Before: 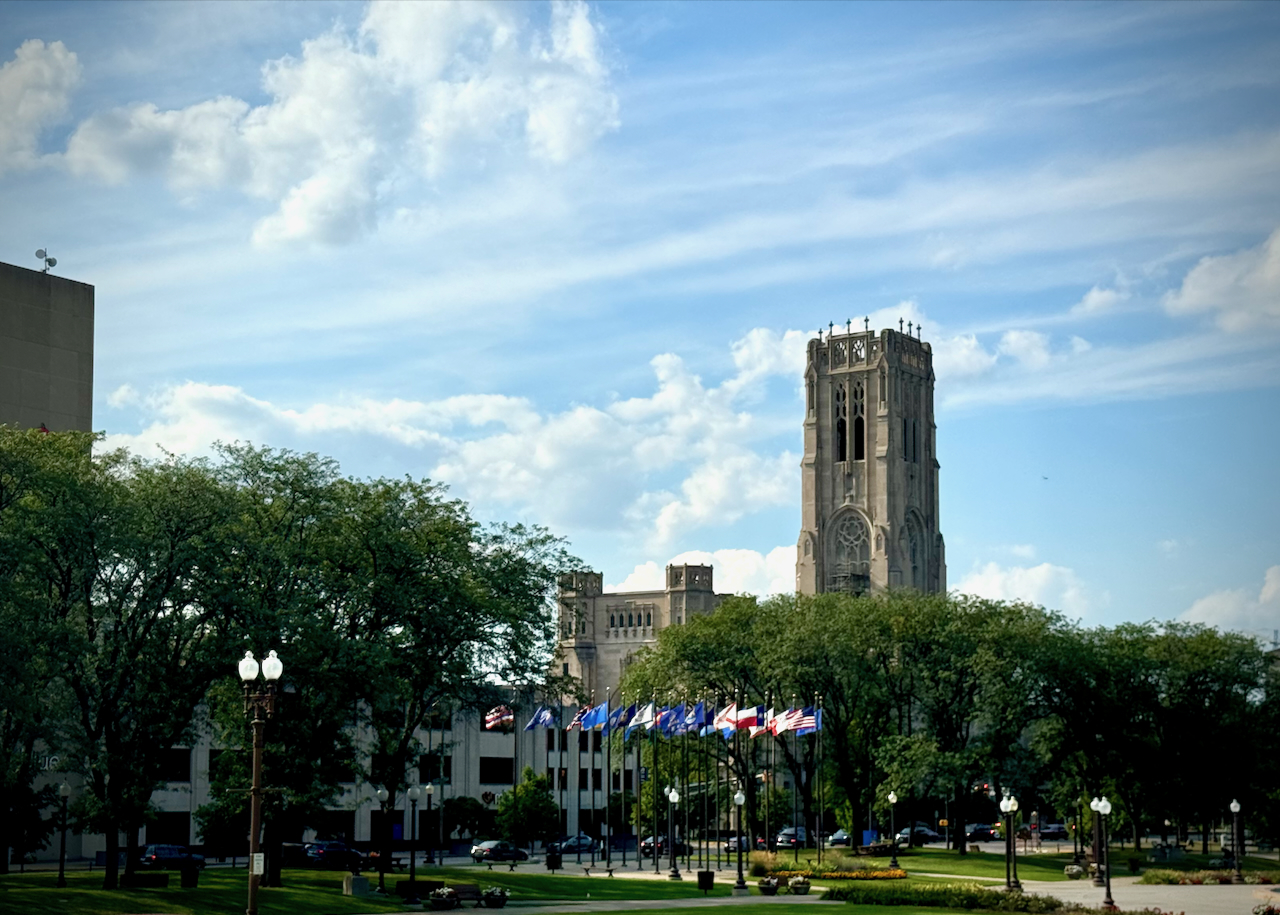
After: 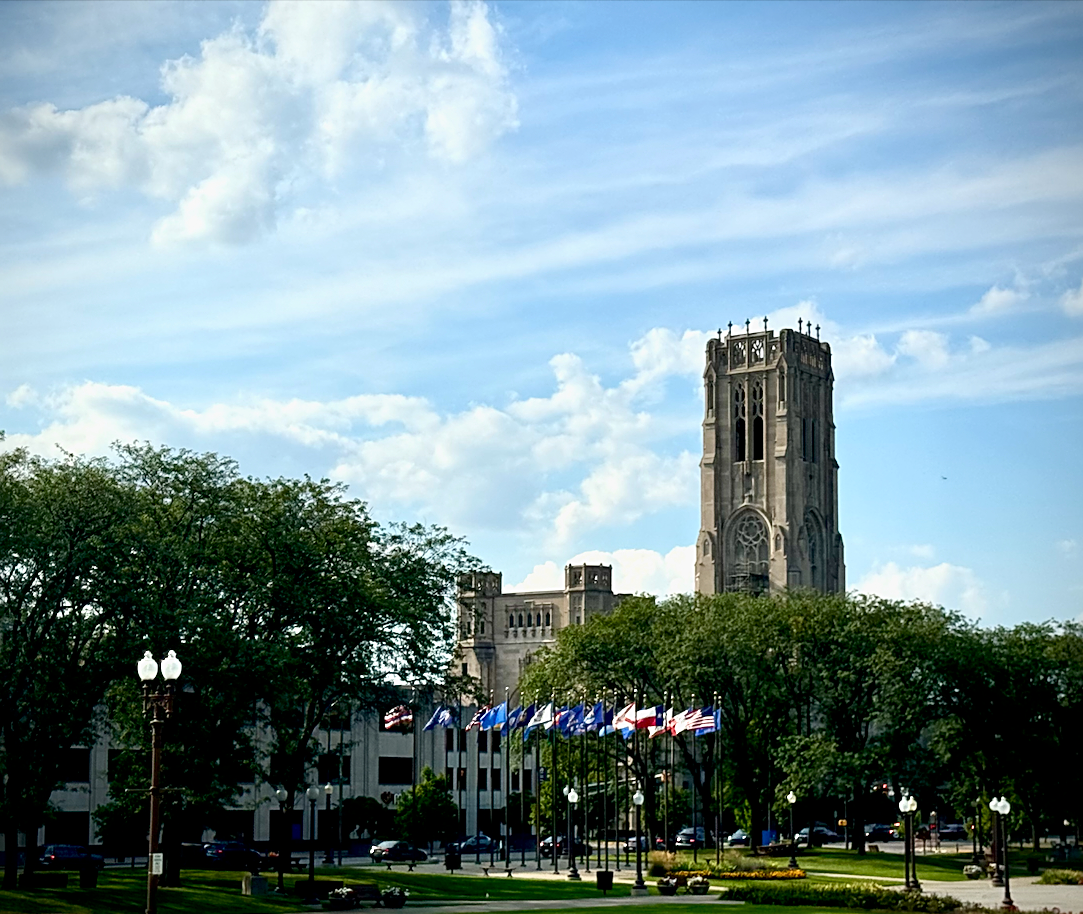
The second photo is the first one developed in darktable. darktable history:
crop: left 7.961%, right 7.364%
contrast brightness saturation: contrast 0.136
sharpen: on, module defaults
